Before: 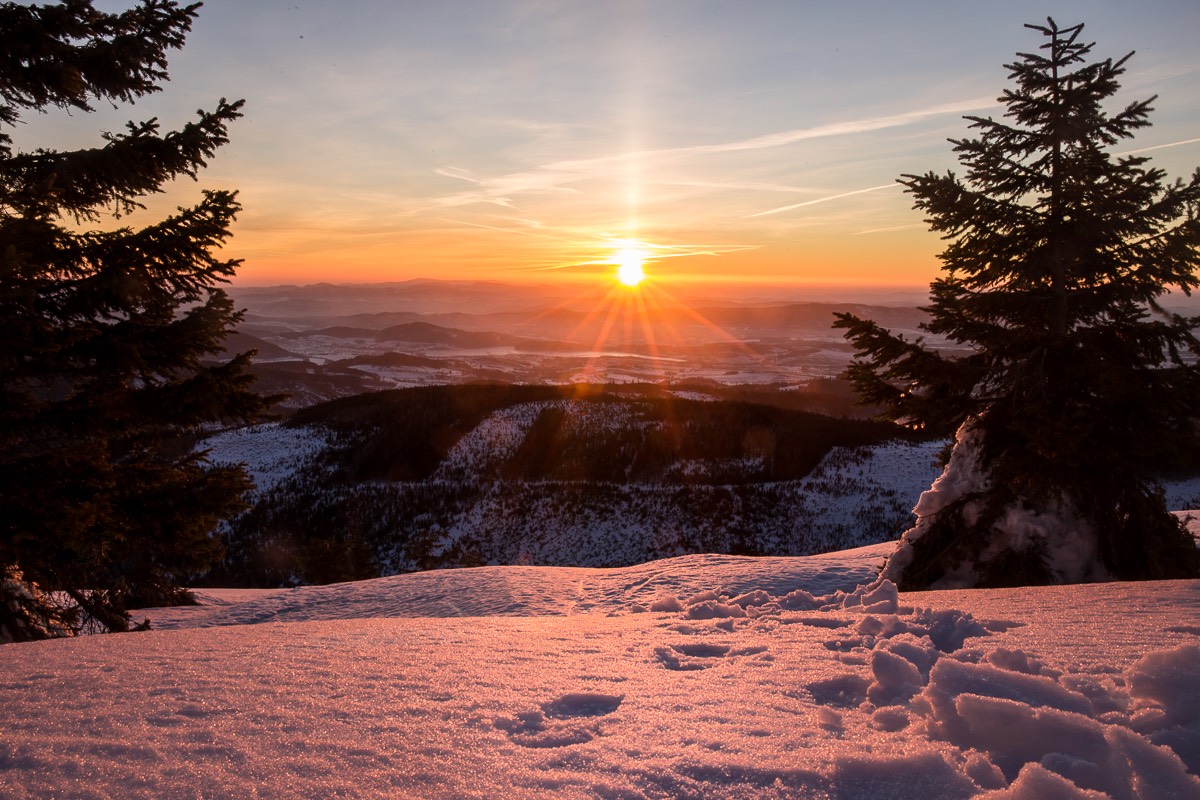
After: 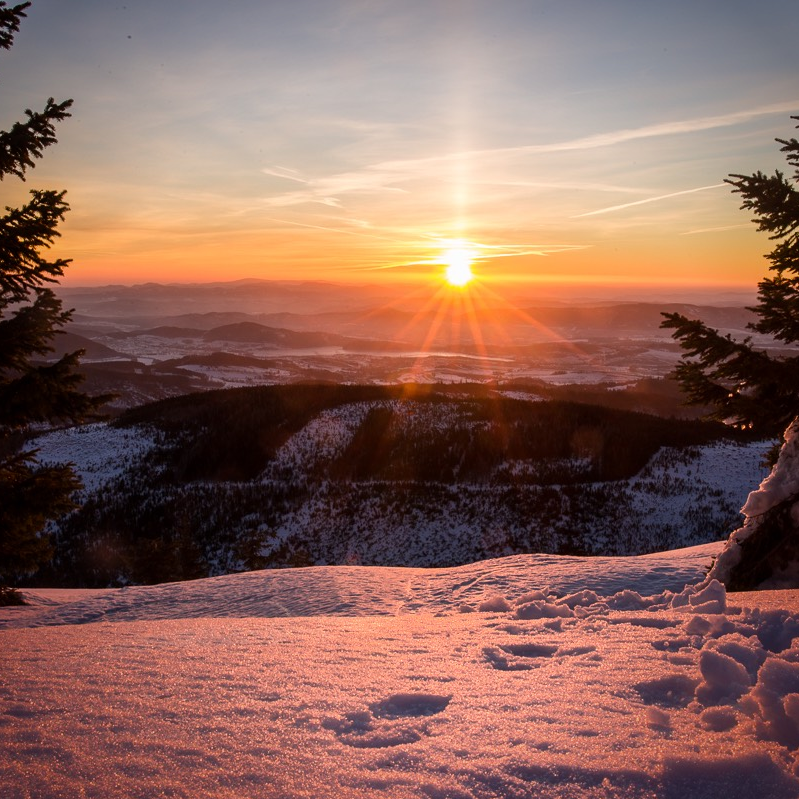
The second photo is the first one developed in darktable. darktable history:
crop and rotate: left 14.41%, right 18.969%
vignetting: saturation 0.366
